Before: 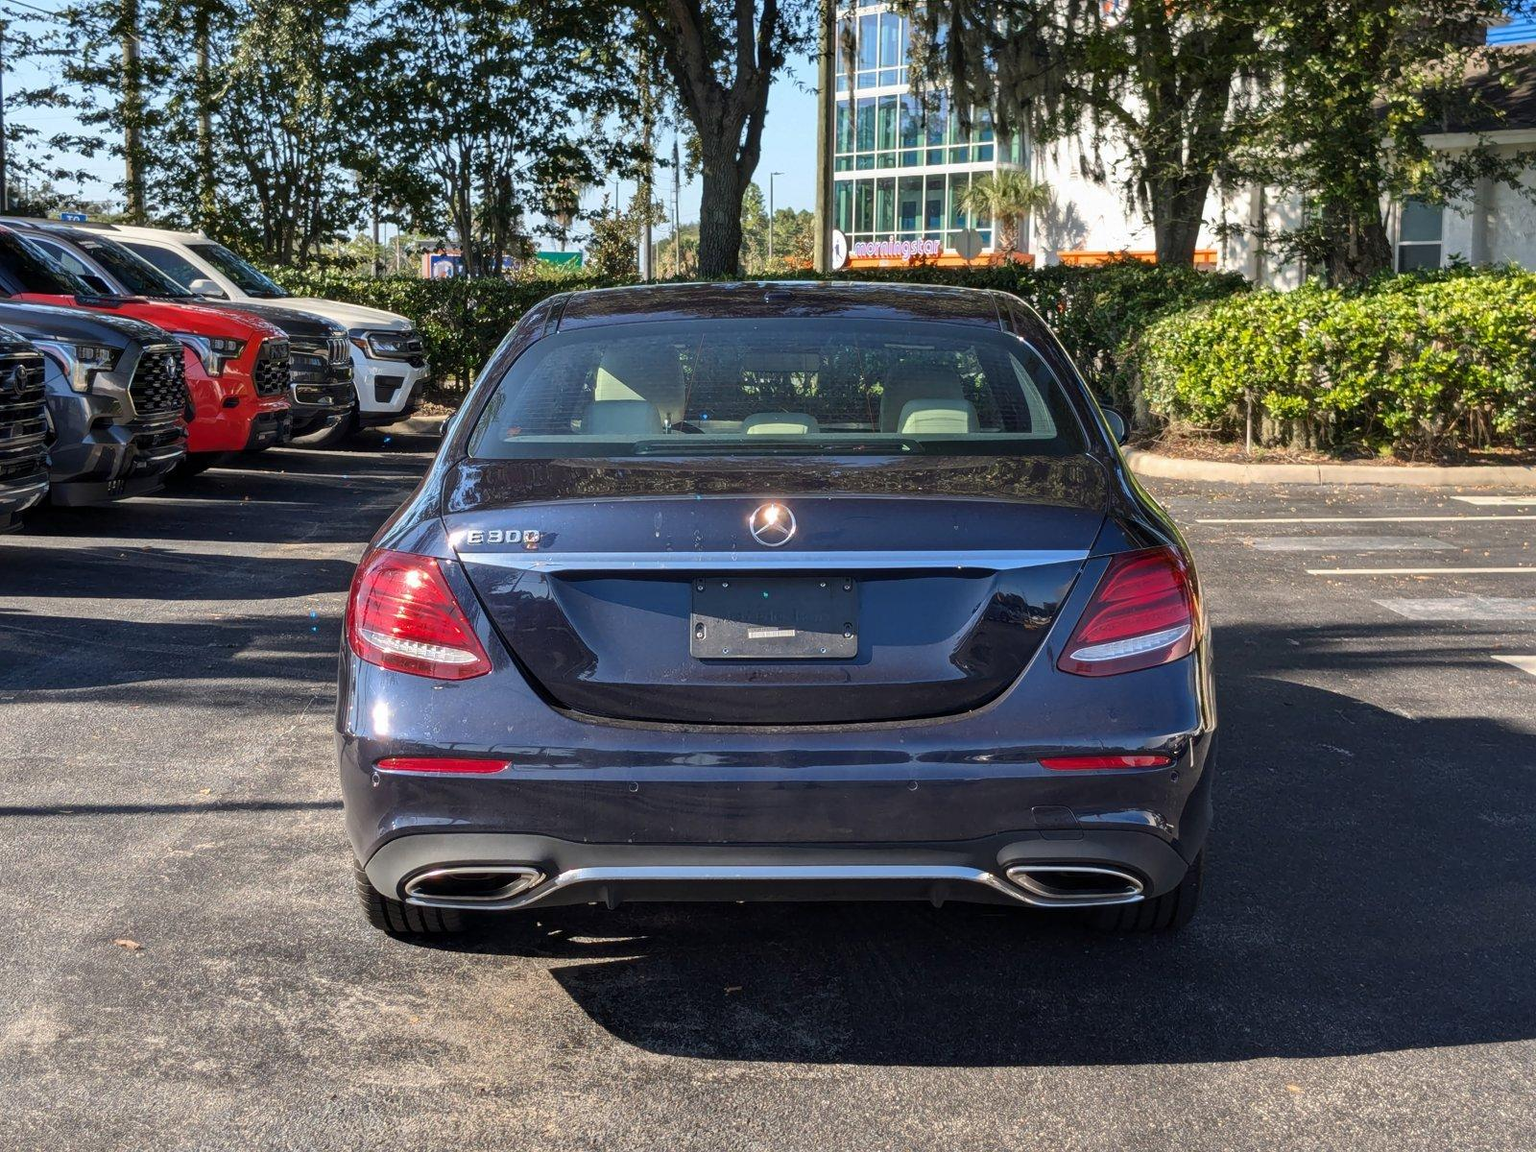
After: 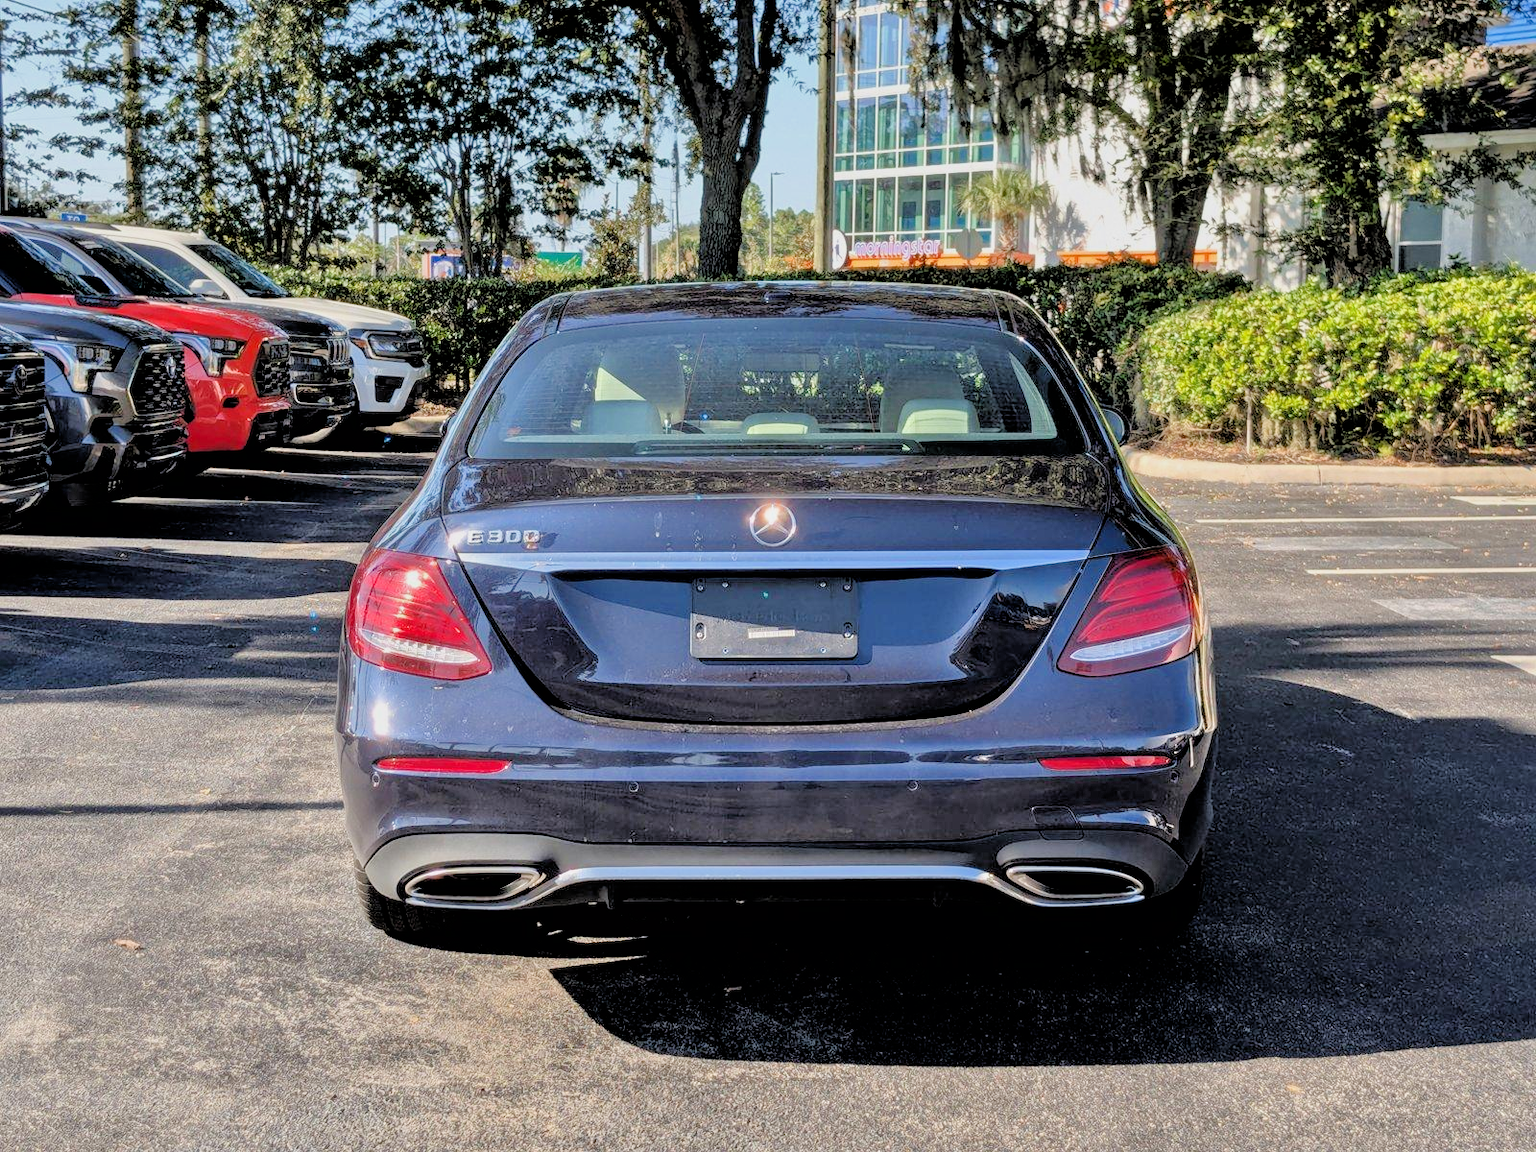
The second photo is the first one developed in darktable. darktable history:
tone equalizer: -7 EV 0.15 EV, -6 EV 0.6 EV, -5 EV 1.15 EV, -4 EV 1.33 EV, -3 EV 1.15 EV, -2 EV 0.6 EV, -1 EV 0.15 EV, mask exposure compensation -0.5 EV
filmic rgb: black relative exposure -3.31 EV, white relative exposure 3.45 EV, hardness 2.36, contrast 1.103
